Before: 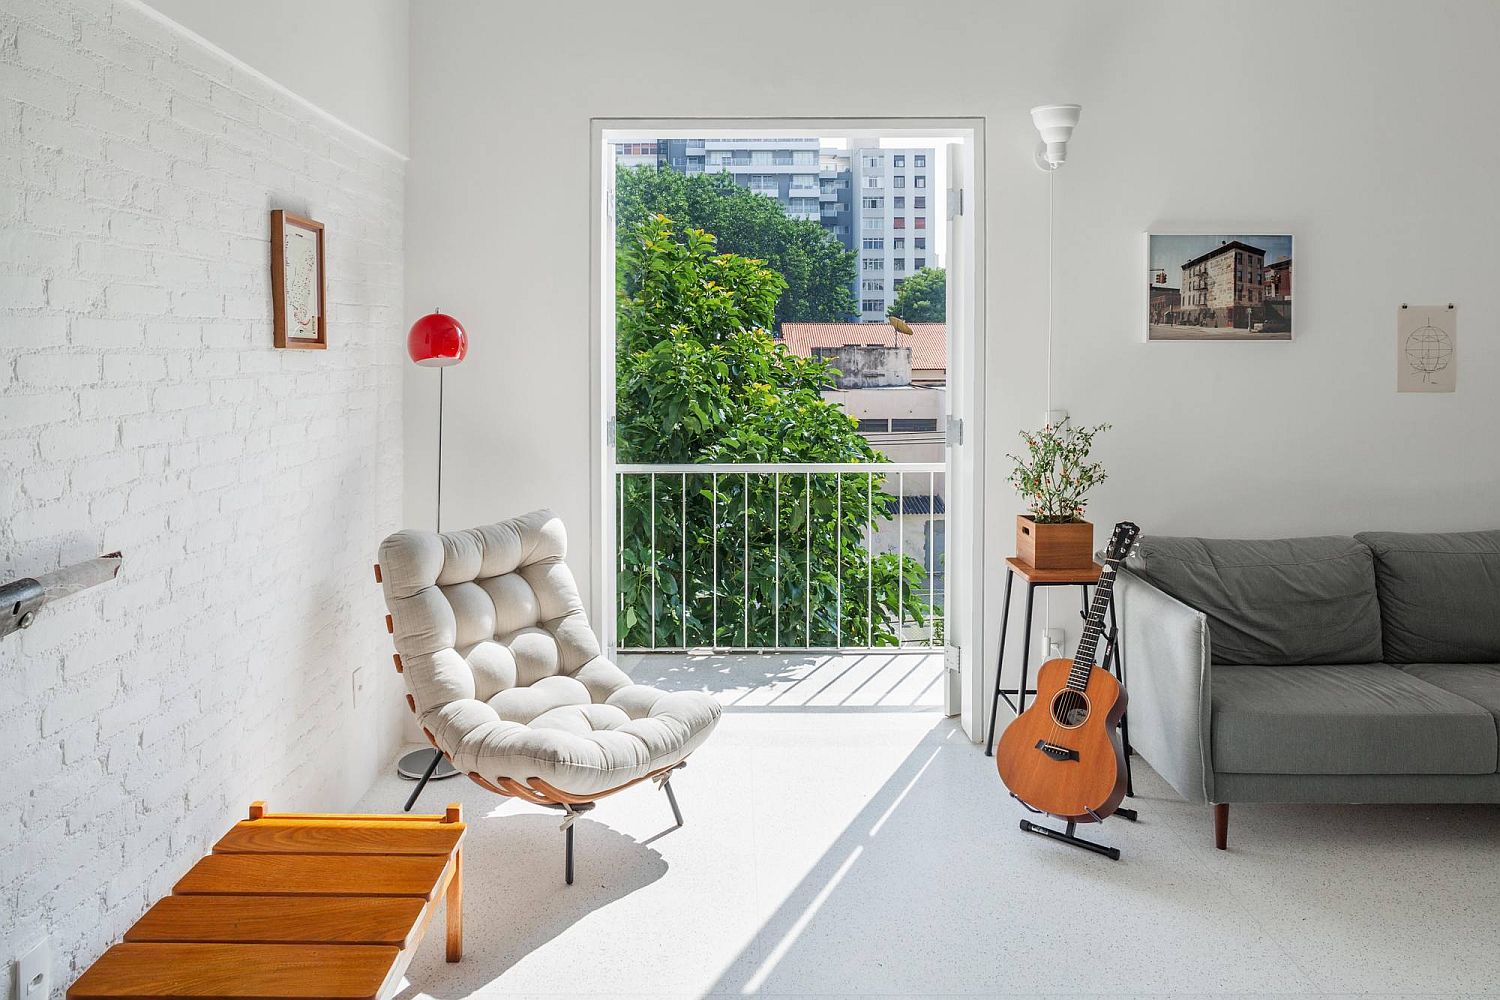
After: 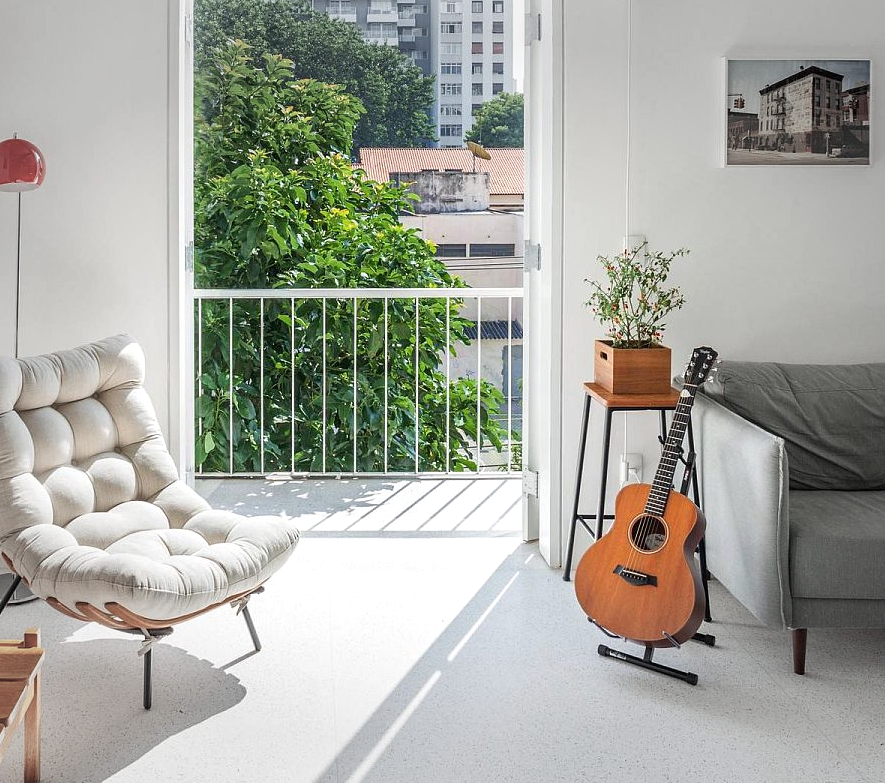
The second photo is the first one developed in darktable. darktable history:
crop and rotate: left 28.178%, top 17.597%, right 12.81%, bottom 4.023%
exposure: black level correction 0, exposure 0.199 EV, compensate highlight preservation false
vignetting: fall-off start 71.14%, brightness -0.213, width/height ratio 1.334
